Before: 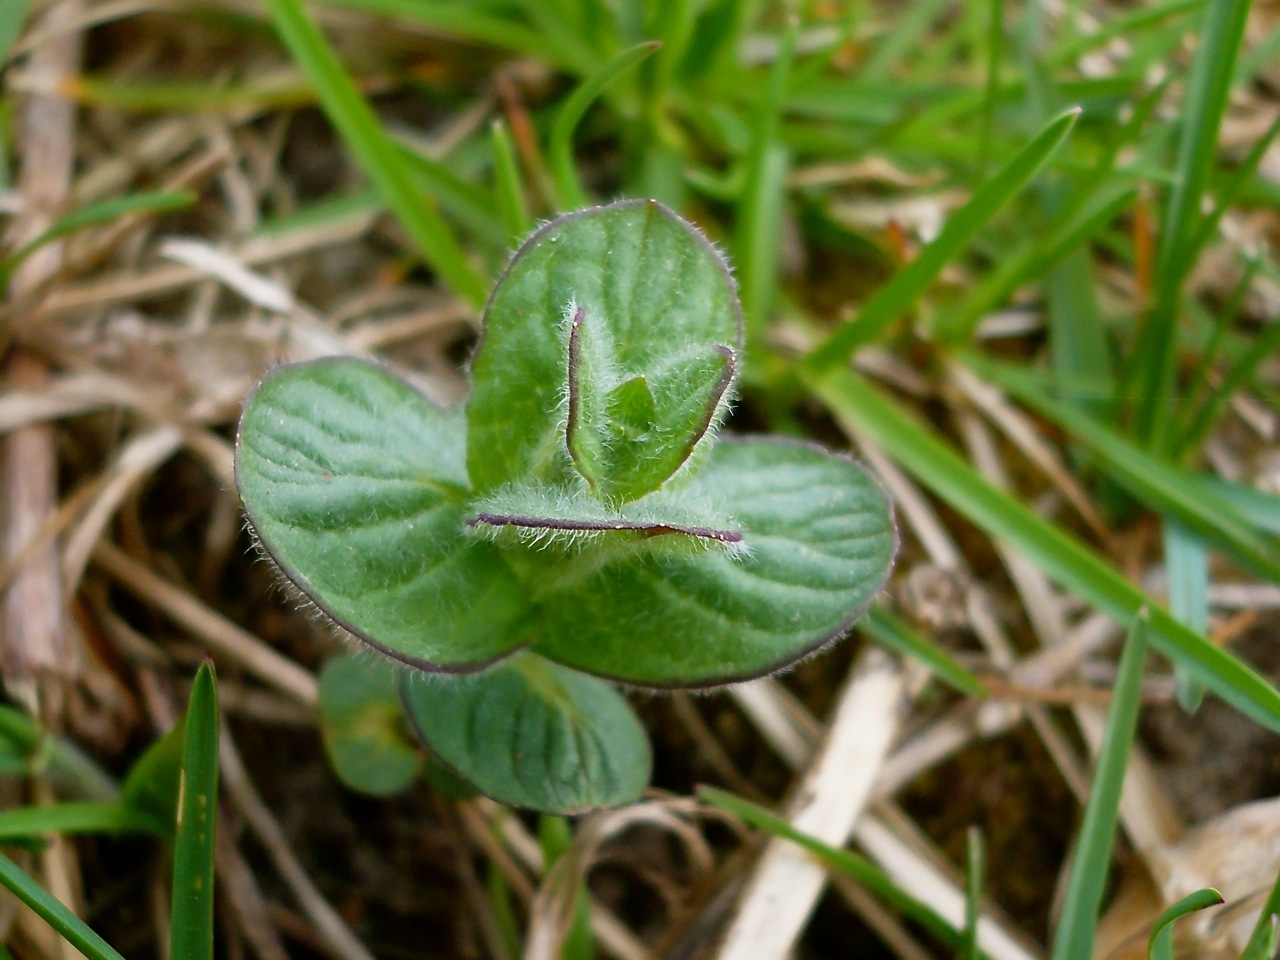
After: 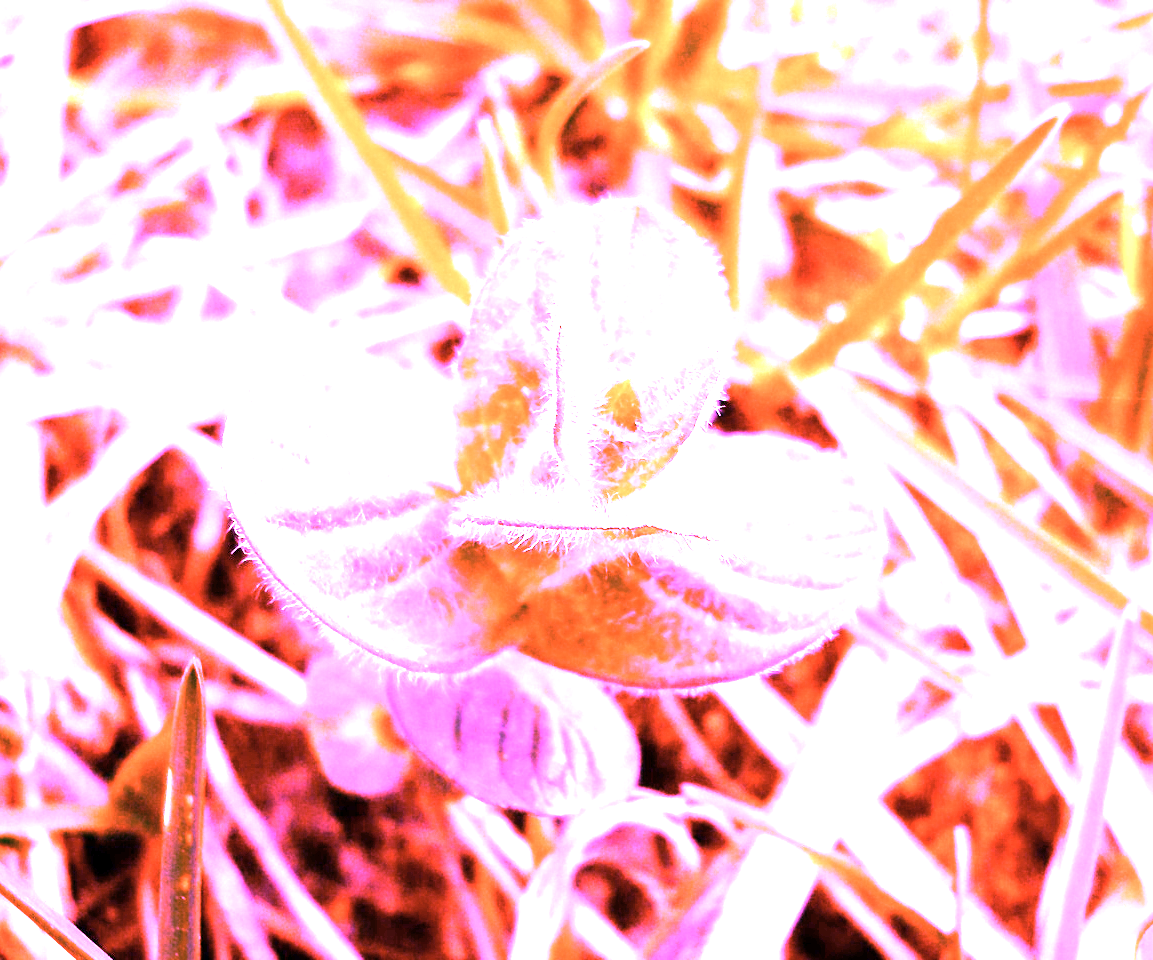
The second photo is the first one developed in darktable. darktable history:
crop and rotate: left 1.088%, right 8.807%
white balance: red 8, blue 8
contrast brightness saturation: saturation -0.17
